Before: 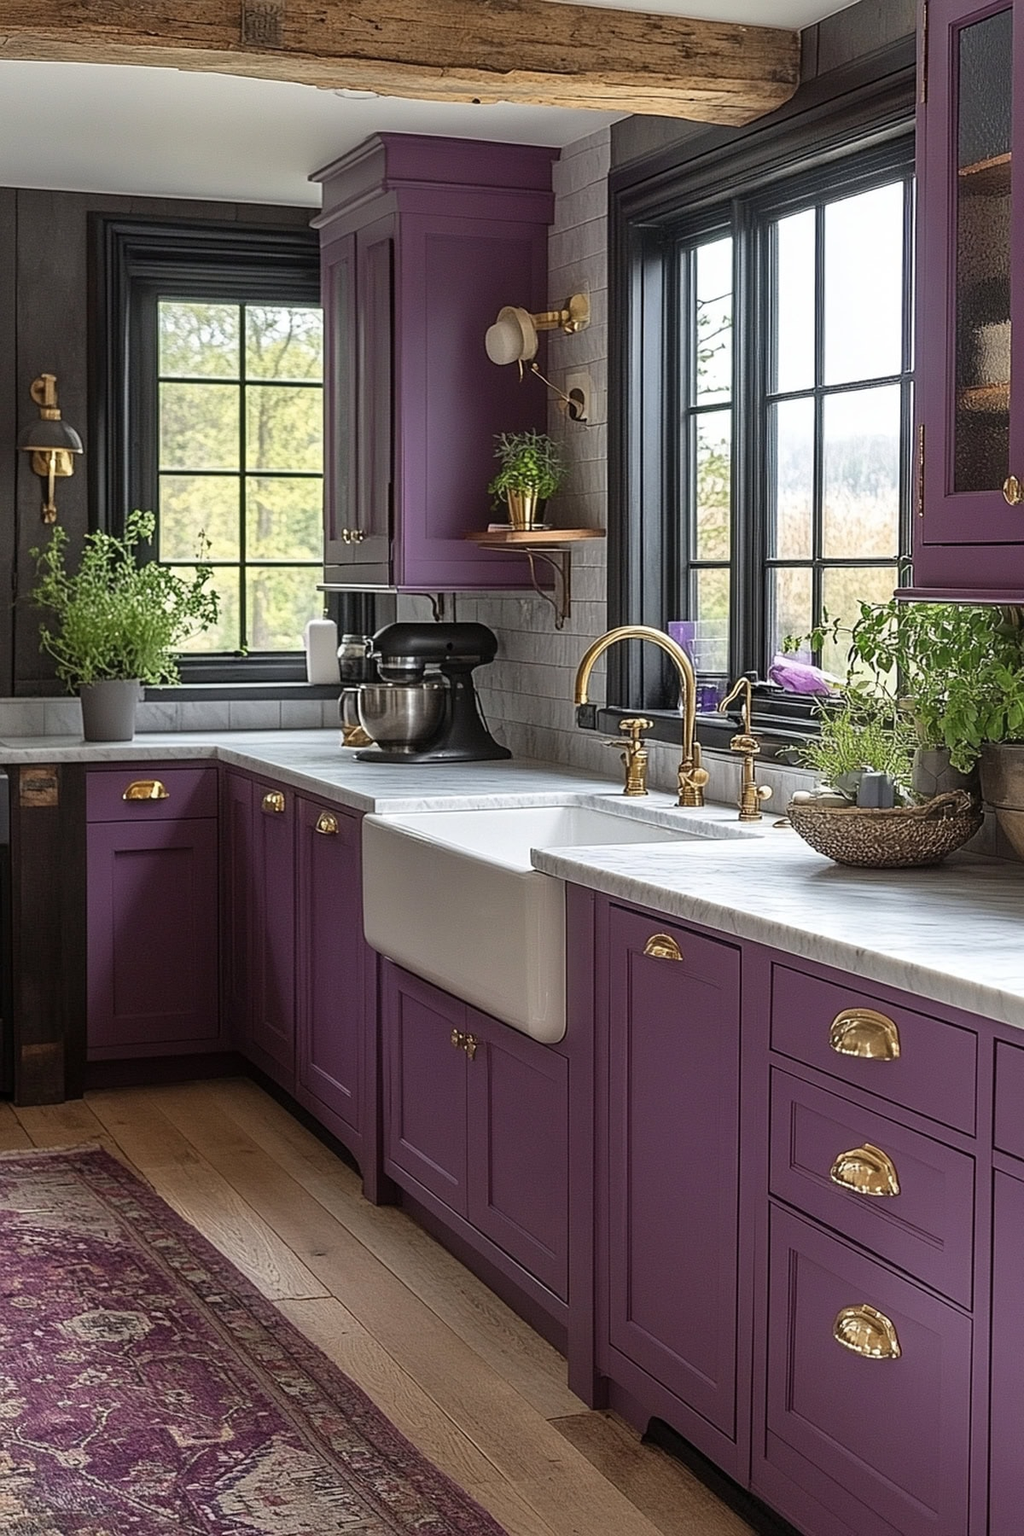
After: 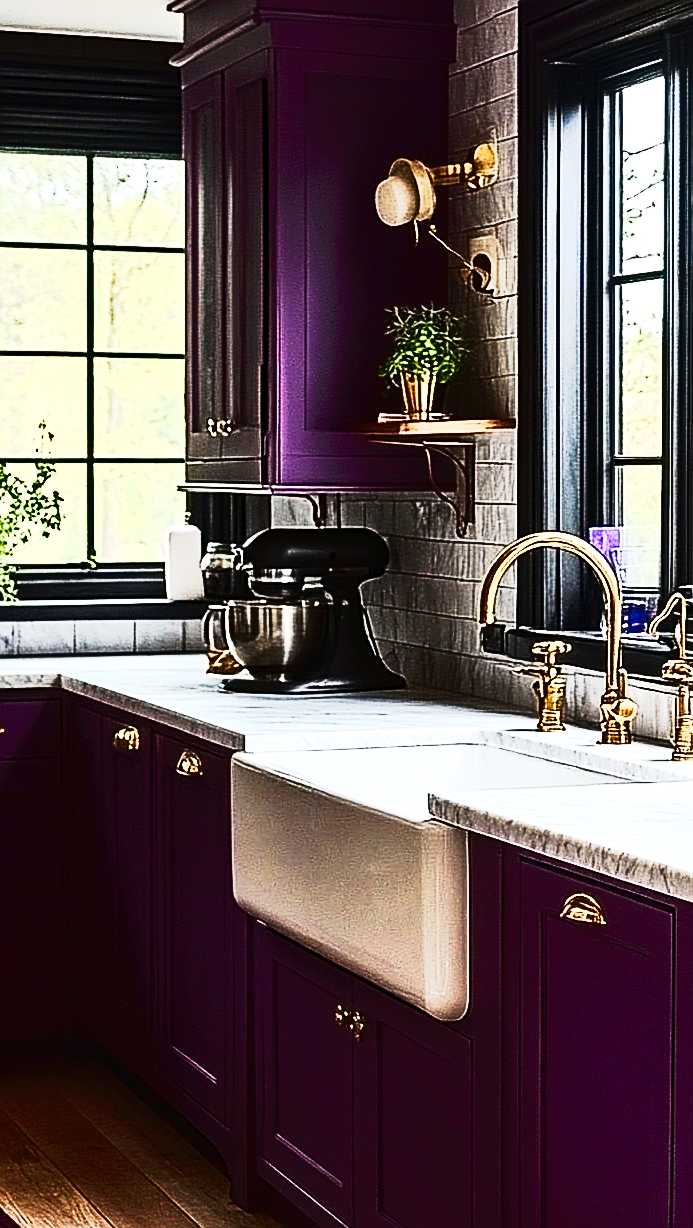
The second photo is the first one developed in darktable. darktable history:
contrast brightness saturation: contrast 0.93, brightness 0.2
haze removal: compatibility mode true, adaptive false
tone curve: curves: ch0 [(0, 0) (0.003, 0.005) (0.011, 0.006) (0.025, 0.004) (0.044, 0.004) (0.069, 0.007) (0.1, 0.014) (0.136, 0.018) (0.177, 0.034) (0.224, 0.065) (0.277, 0.089) (0.335, 0.143) (0.399, 0.219) (0.468, 0.327) (0.543, 0.455) (0.623, 0.63) (0.709, 0.786) (0.801, 0.87) (0.898, 0.922) (1, 1)], preserve colors none
levels: levels [0, 0.43, 0.984]
color balance rgb: contrast -30%
crop: left 16.202%, top 11.208%, right 26.045%, bottom 20.557%
rgb curve: curves: ch0 [(0, 0) (0.093, 0.159) (0.241, 0.265) (0.414, 0.42) (1, 1)], compensate middle gray true, preserve colors basic power
sharpen: on, module defaults
